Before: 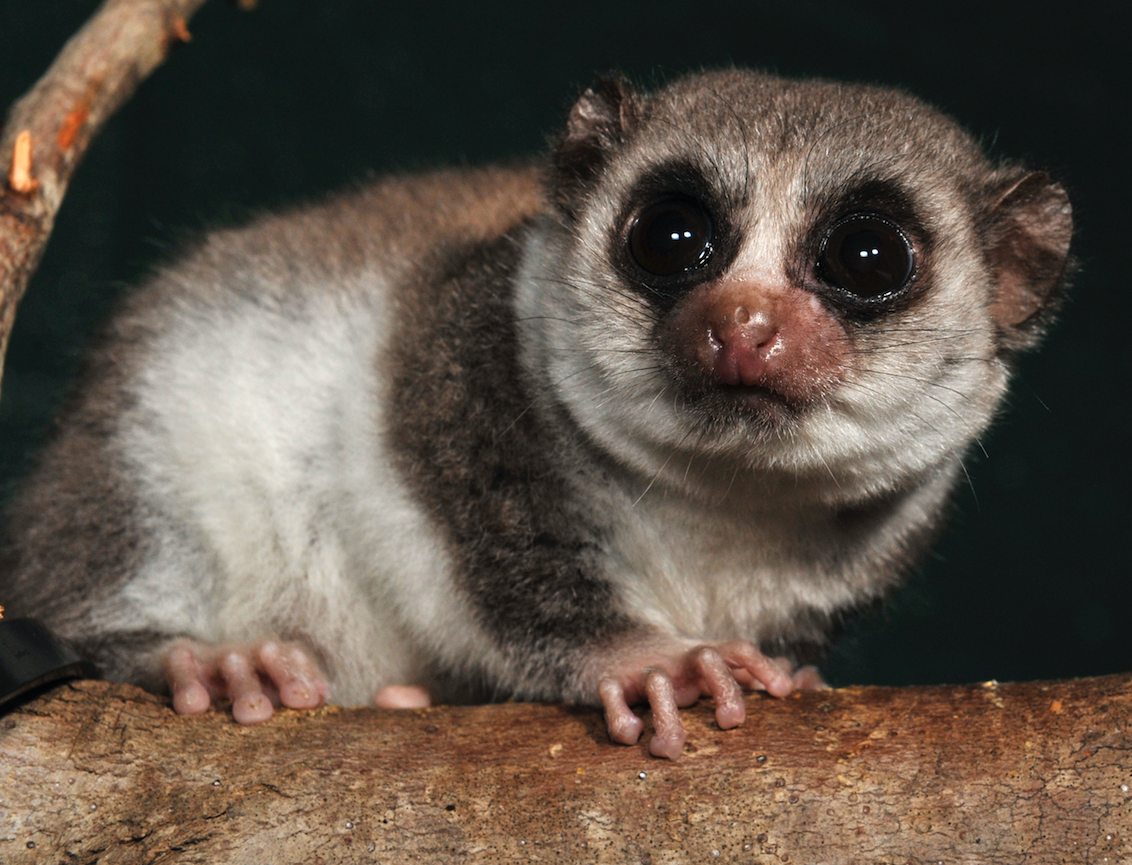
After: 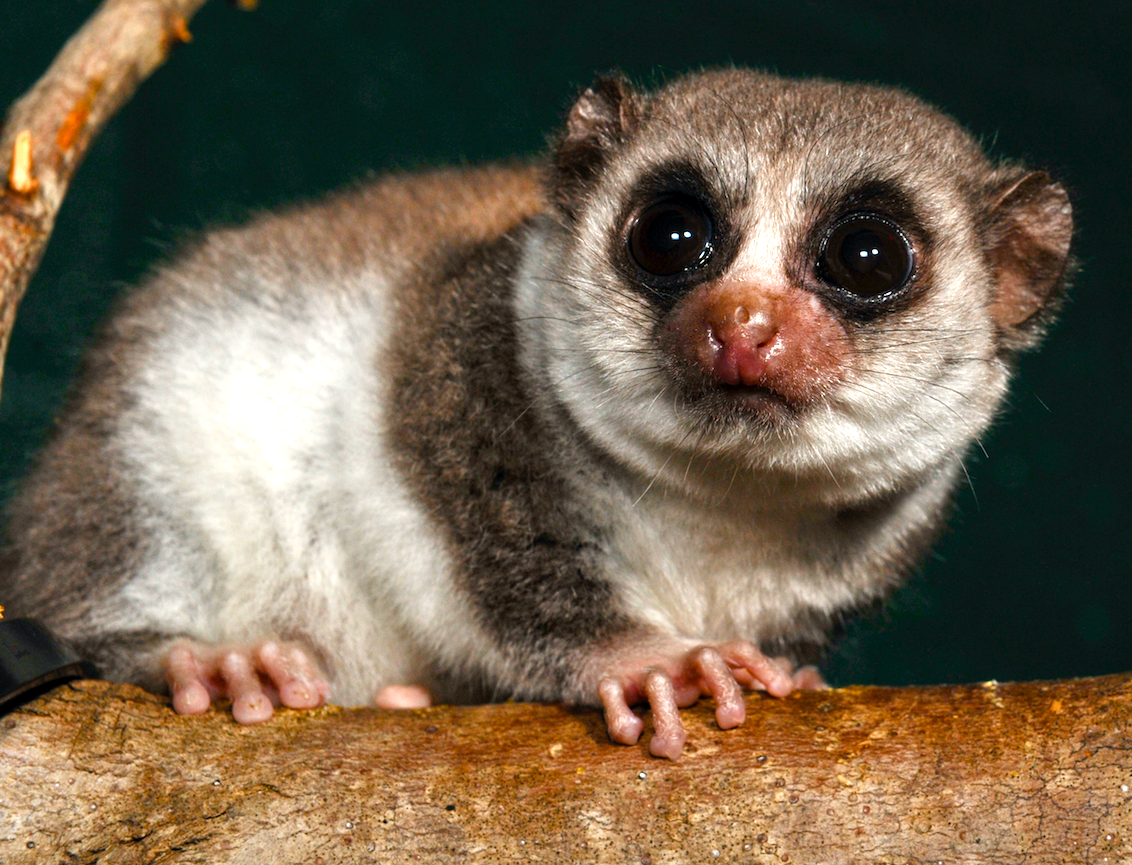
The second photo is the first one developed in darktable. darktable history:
local contrast: highlights 104%, shadows 98%, detail 119%, midtone range 0.2
color balance rgb: power › hue 74.85°, linear chroma grading › global chroma 9.917%, perceptual saturation grading › global saturation 25.857%, perceptual saturation grading › highlights -28.262%, perceptual saturation grading › shadows 32.925%, perceptual brilliance grading › global brilliance 10.999%, global vibrance 12.031%
